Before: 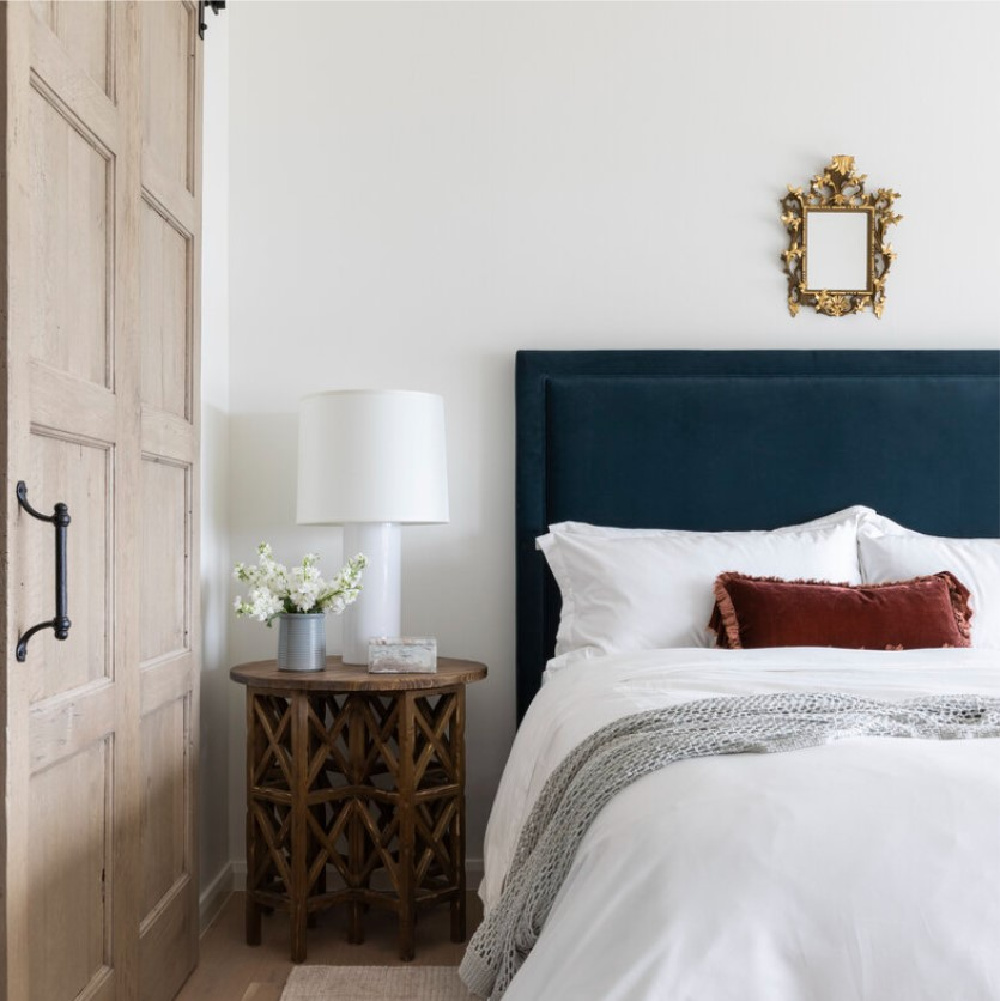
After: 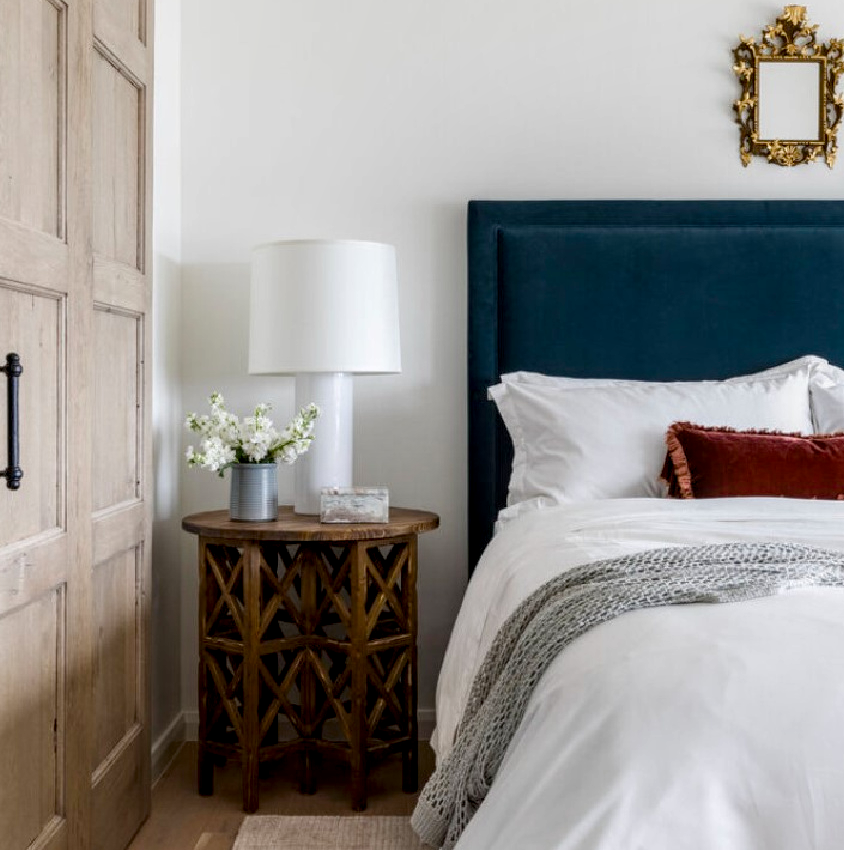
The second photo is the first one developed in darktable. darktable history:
crop and rotate: left 4.817%, top 15.064%, right 10.689%
shadows and highlights: radius 94.83, shadows -14.49, white point adjustment 0.205, highlights 30.82, compress 48.51%, soften with gaussian
local contrast: detail 150%
exposure: exposure -0.157 EV, compensate exposure bias true, compensate highlight preservation false
color balance rgb: perceptual saturation grading › global saturation 20%, perceptual saturation grading › highlights -25.336%, perceptual saturation grading › shadows 25.983%, global vibrance 15.09%
